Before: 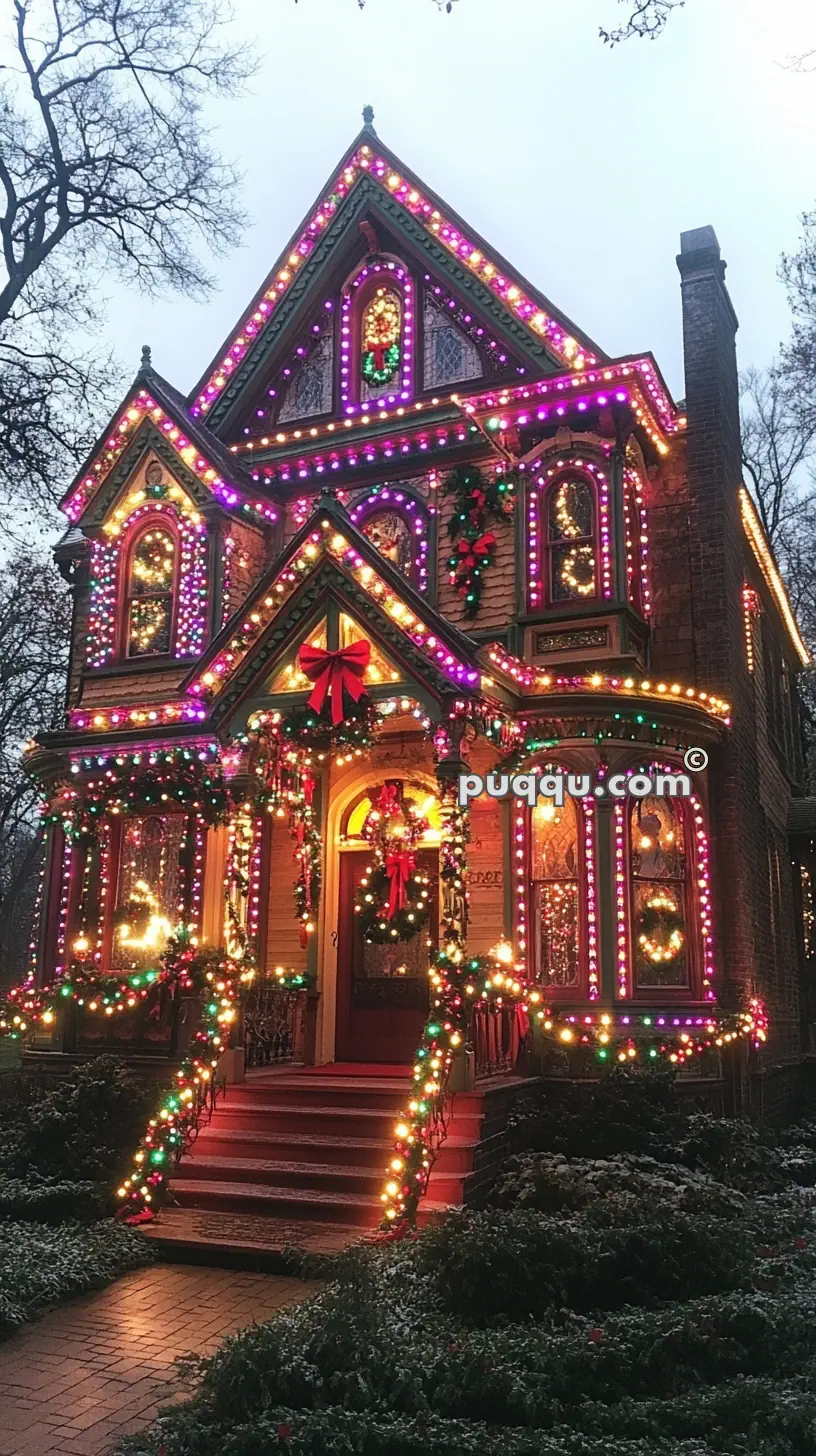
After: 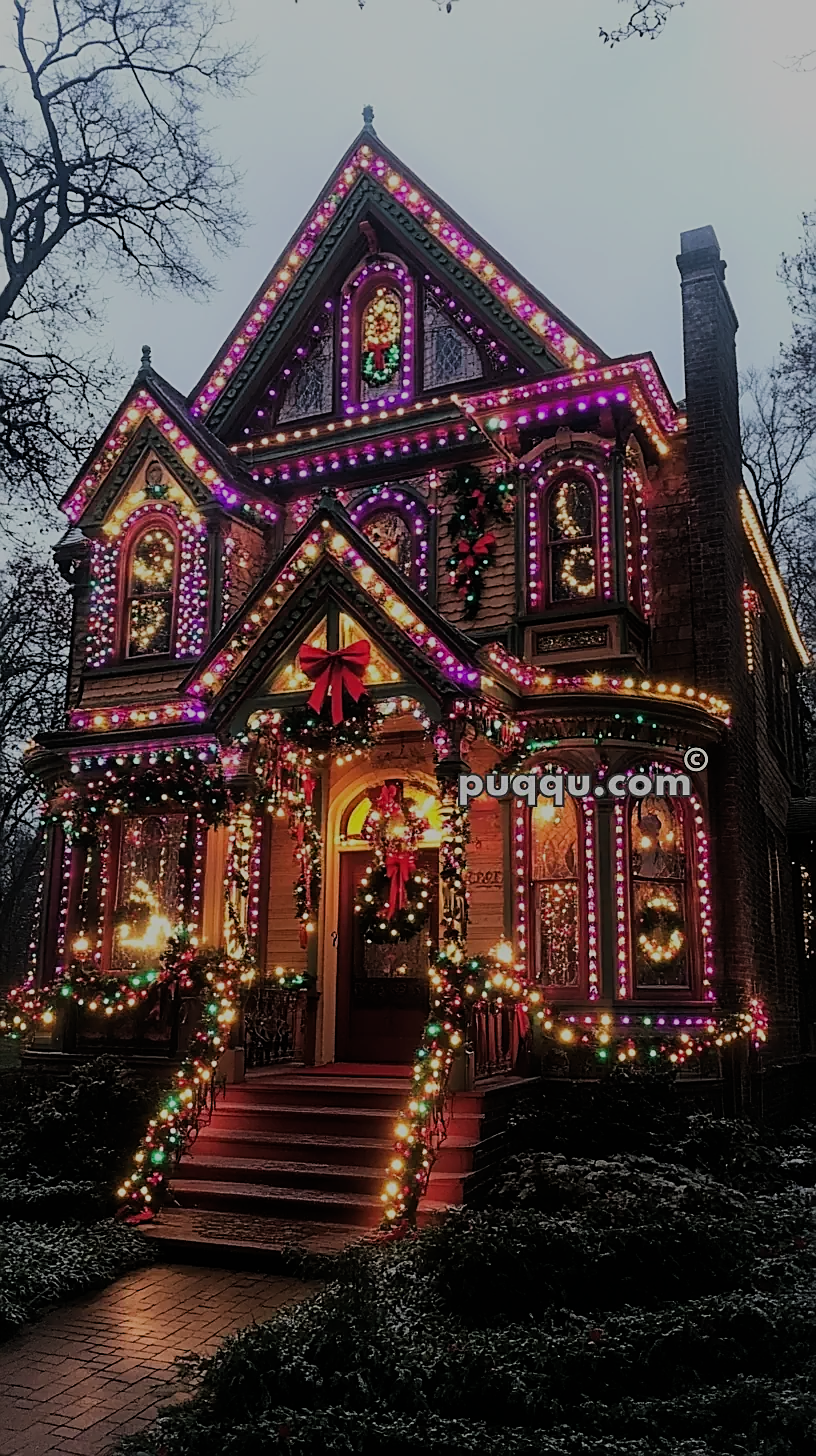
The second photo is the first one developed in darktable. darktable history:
filmic rgb: black relative exposure -9.22 EV, white relative exposure 6.77 EV, hardness 3.07, contrast 1.05
sharpen: on, module defaults
exposure: black level correction 0, exposure -0.766 EV, compensate highlight preservation false
